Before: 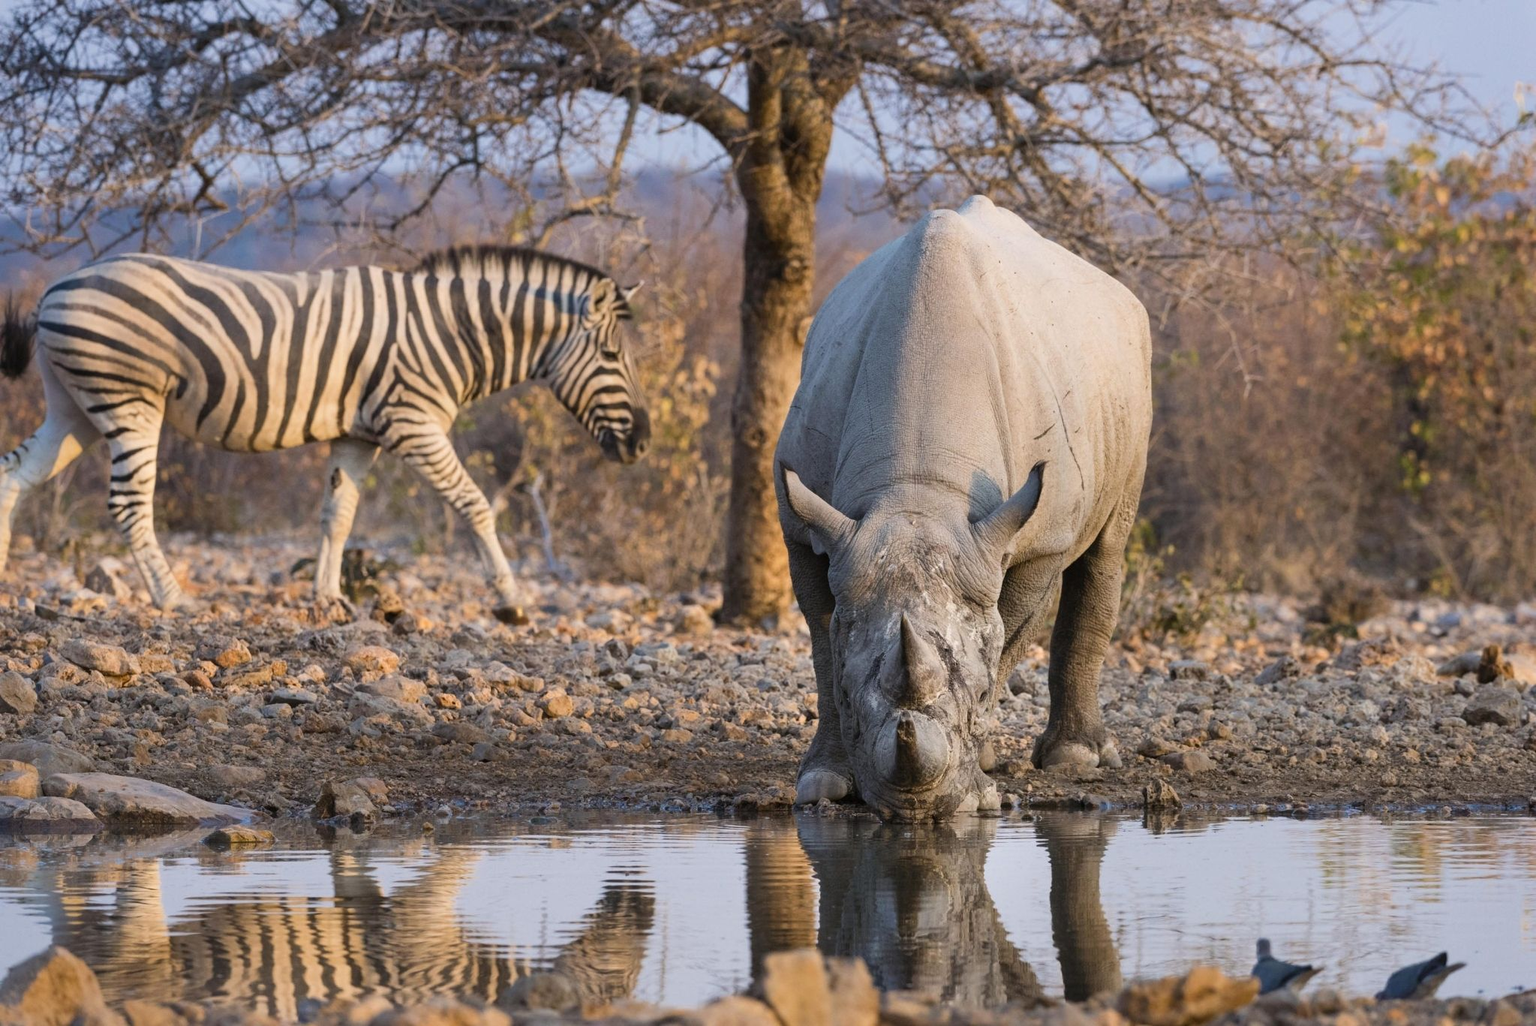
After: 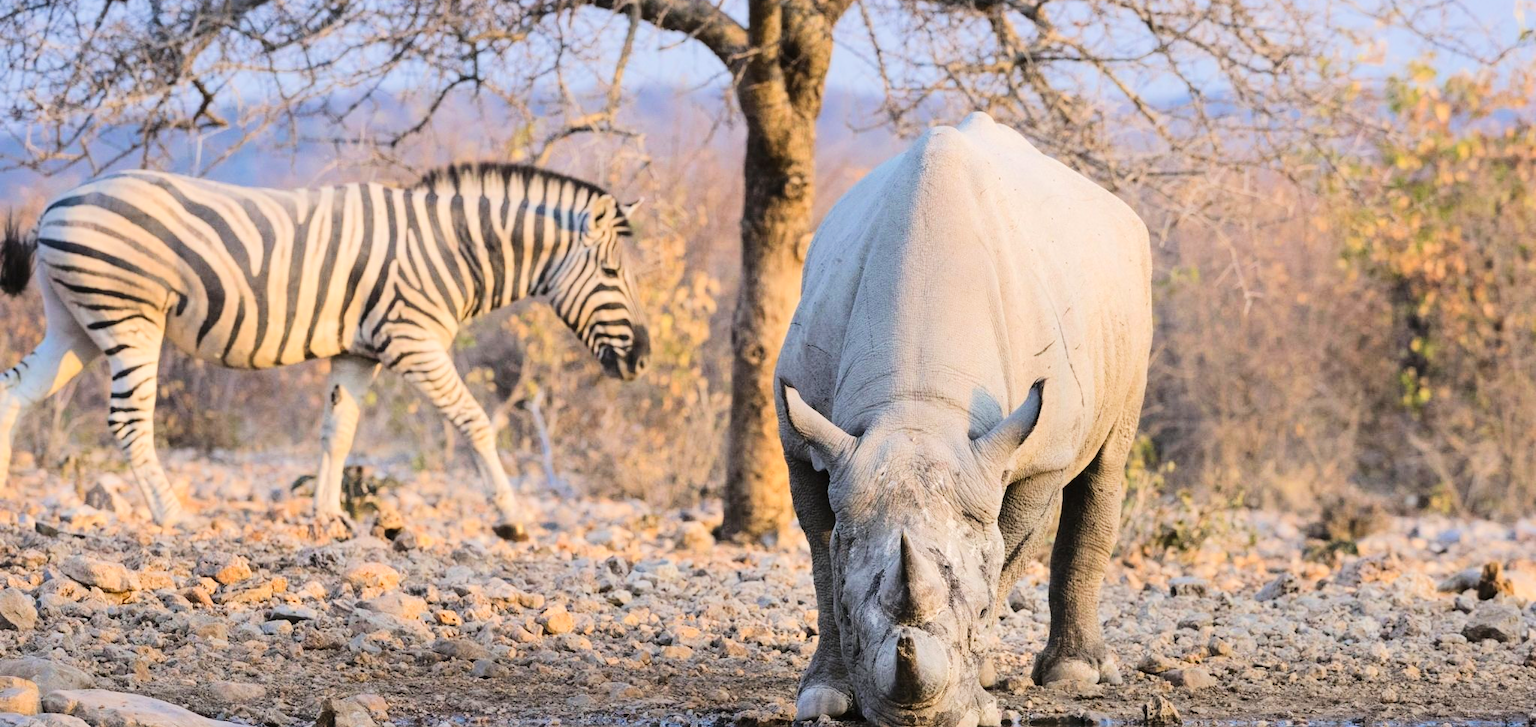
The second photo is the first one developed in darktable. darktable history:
tone equalizer: -7 EV 0.154 EV, -6 EV 0.573 EV, -5 EV 1.17 EV, -4 EV 1.32 EV, -3 EV 1.12 EV, -2 EV 0.6 EV, -1 EV 0.15 EV, edges refinement/feathering 500, mask exposure compensation -1.57 EV, preserve details no
crop and rotate: top 8.146%, bottom 20.902%
